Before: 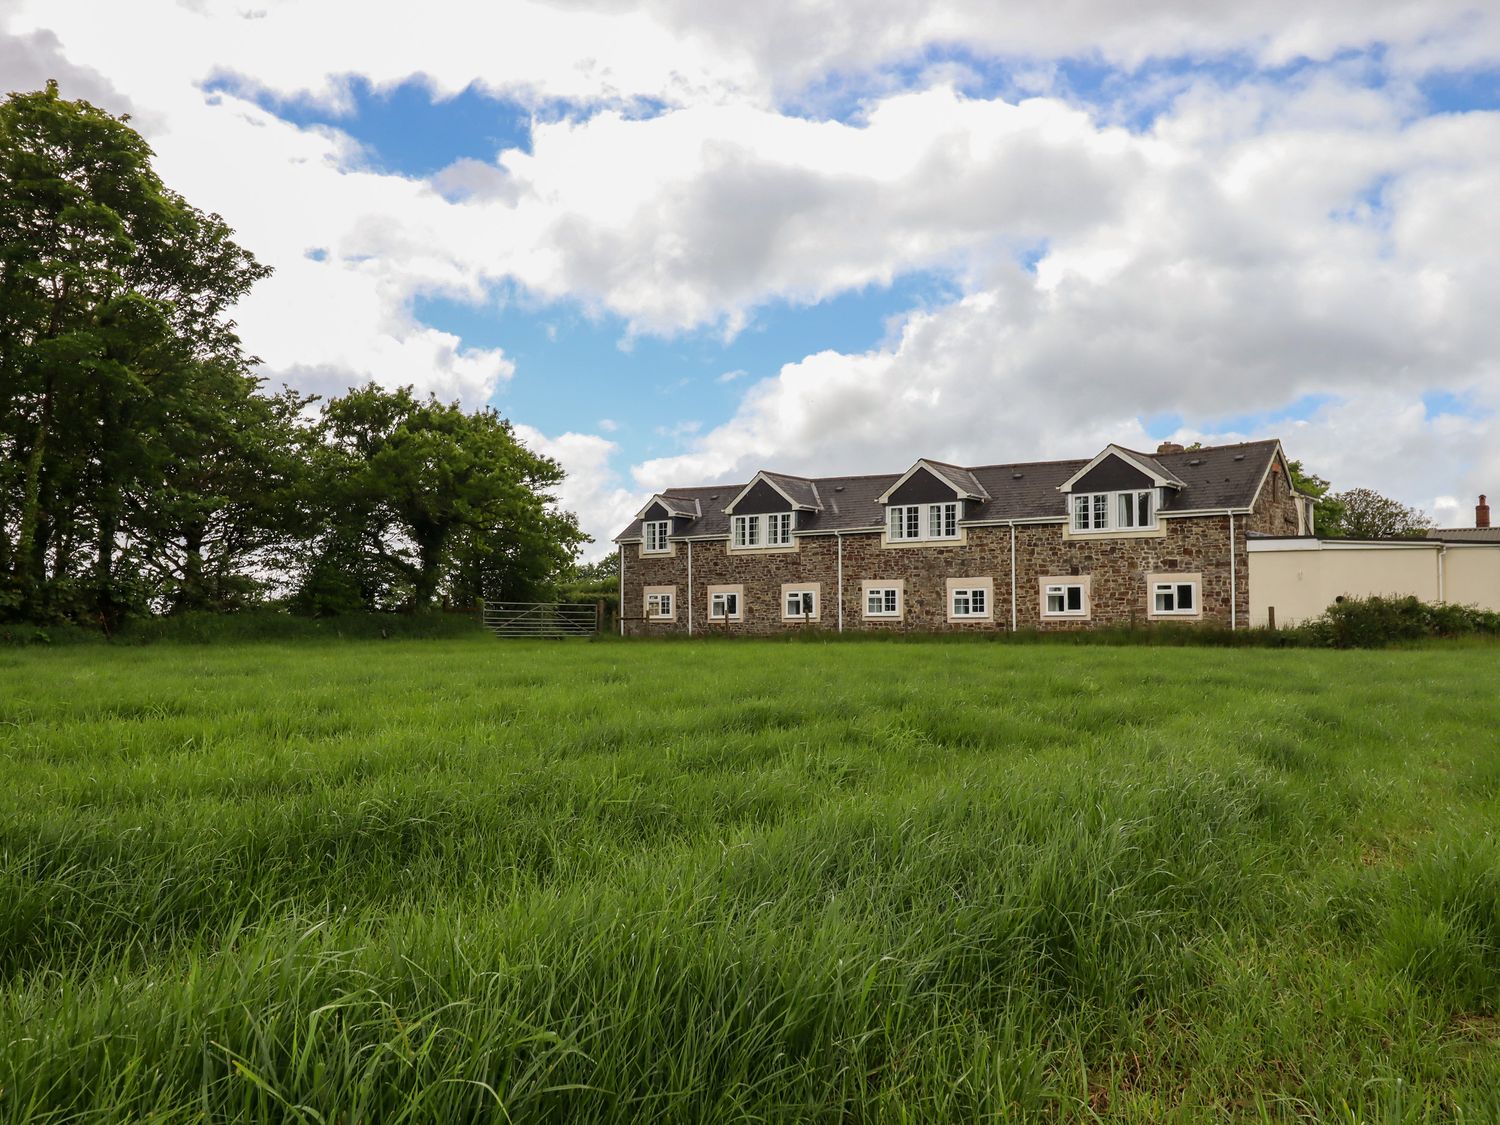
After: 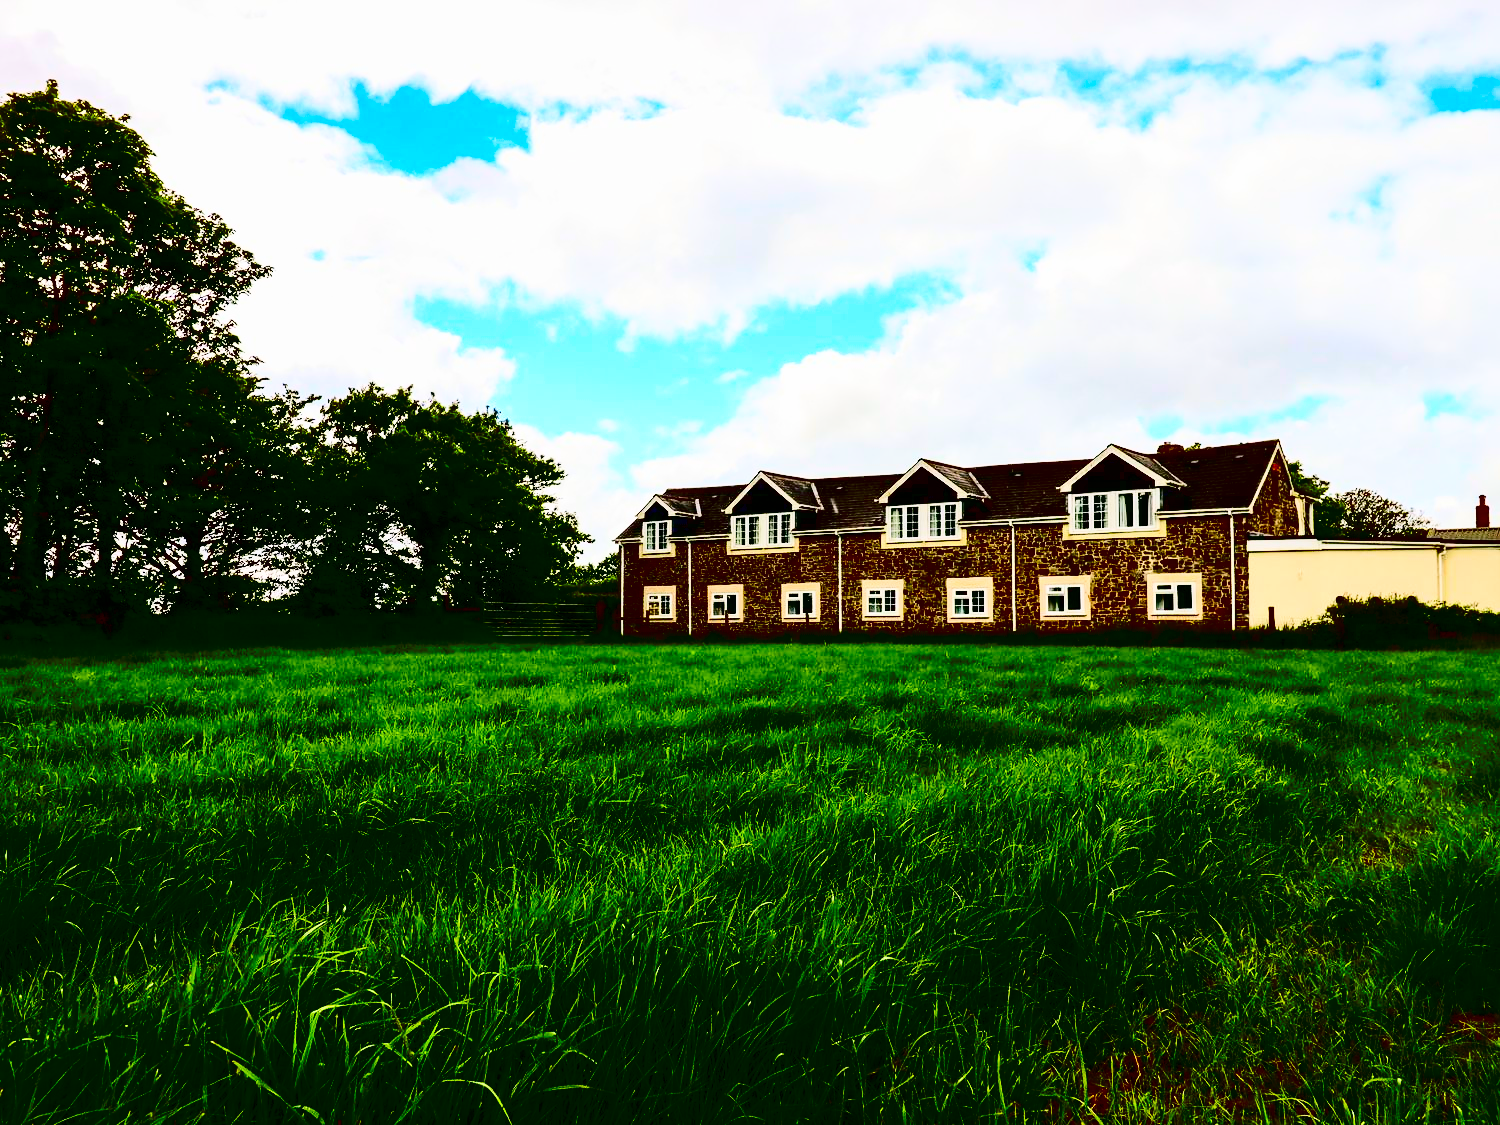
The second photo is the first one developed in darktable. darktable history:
contrast brightness saturation: contrast 0.759, brightness -0.99, saturation 0.988
color balance rgb: shadows lift › luminance -7.871%, shadows lift › chroma 2.264%, shadows lift › hue 162.4°, linear chroma grading › global chroma 14.706%, perceptual saturation grading › global saturation 20%, perceptual saturation grading › highlights -25.353%, perceptual saturation grading › shadows 49.793%
base curve: curves: ch0 [(0, 0) (0.204, 0.334) (0.55, 0.733) (1, 1)], preserve colors none
